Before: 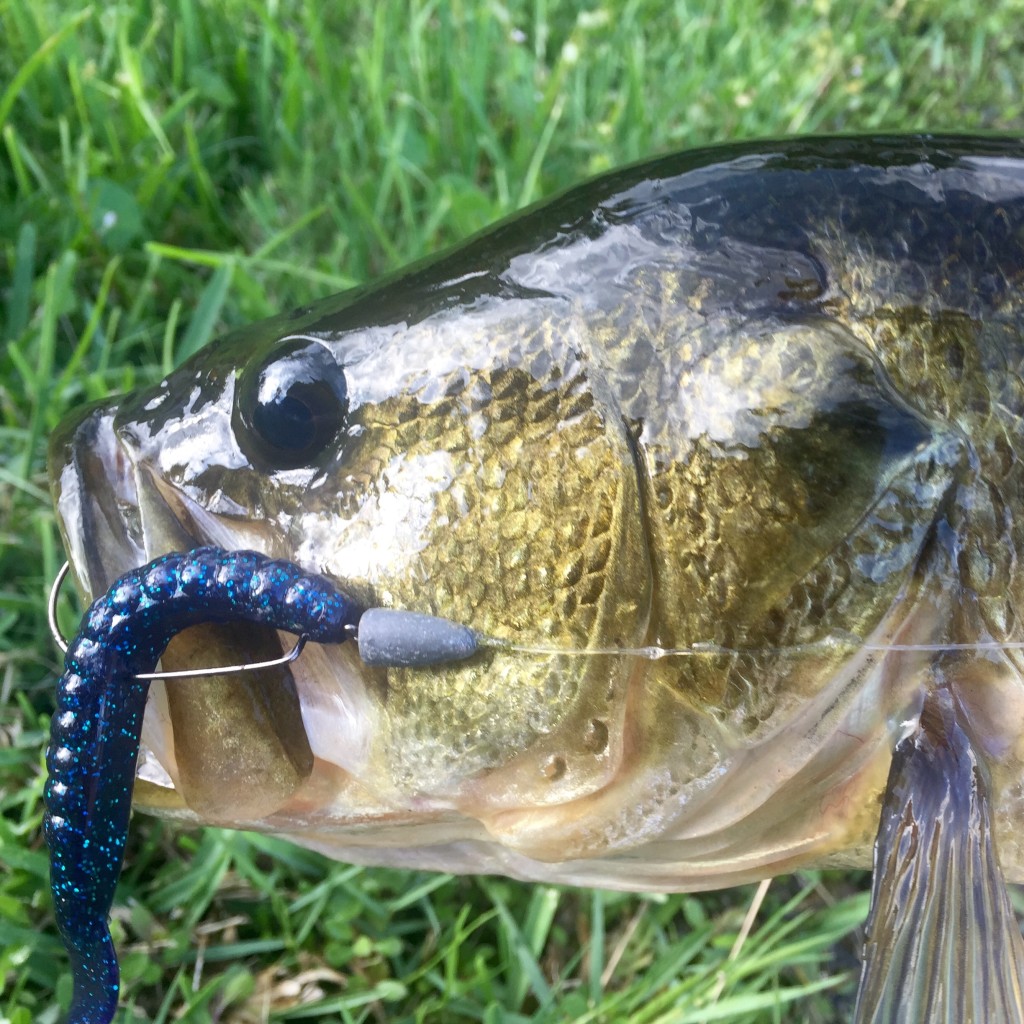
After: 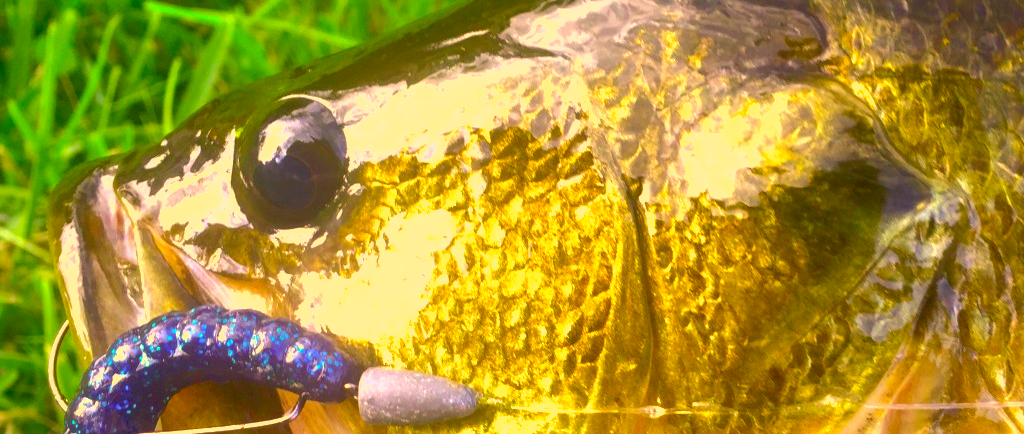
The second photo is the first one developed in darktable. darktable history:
shadows and highlights: on, module defaults
crop and rotate: top 23.585%, bottom 34.002%
exposure: black level correction 0, exposure 0.704 EV, compensate highlight preservation false
color correction: highlights a* 10.79, highlights b* 30.58, shadows a* 2.79, shadows b* 17.4, saturation 1.74
